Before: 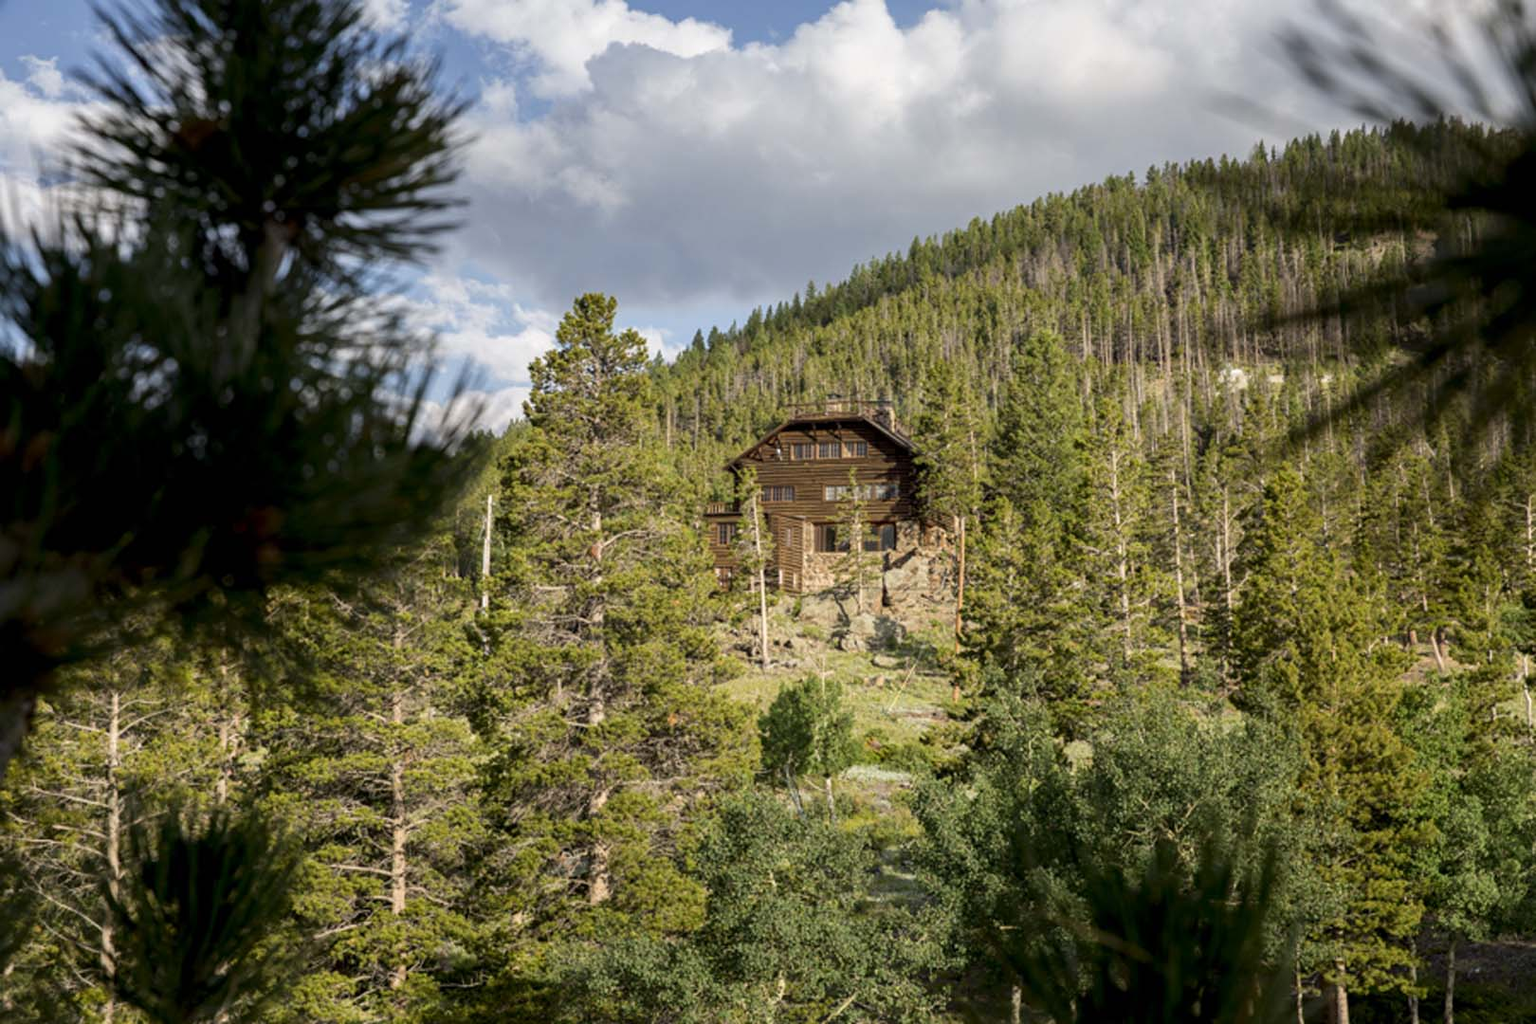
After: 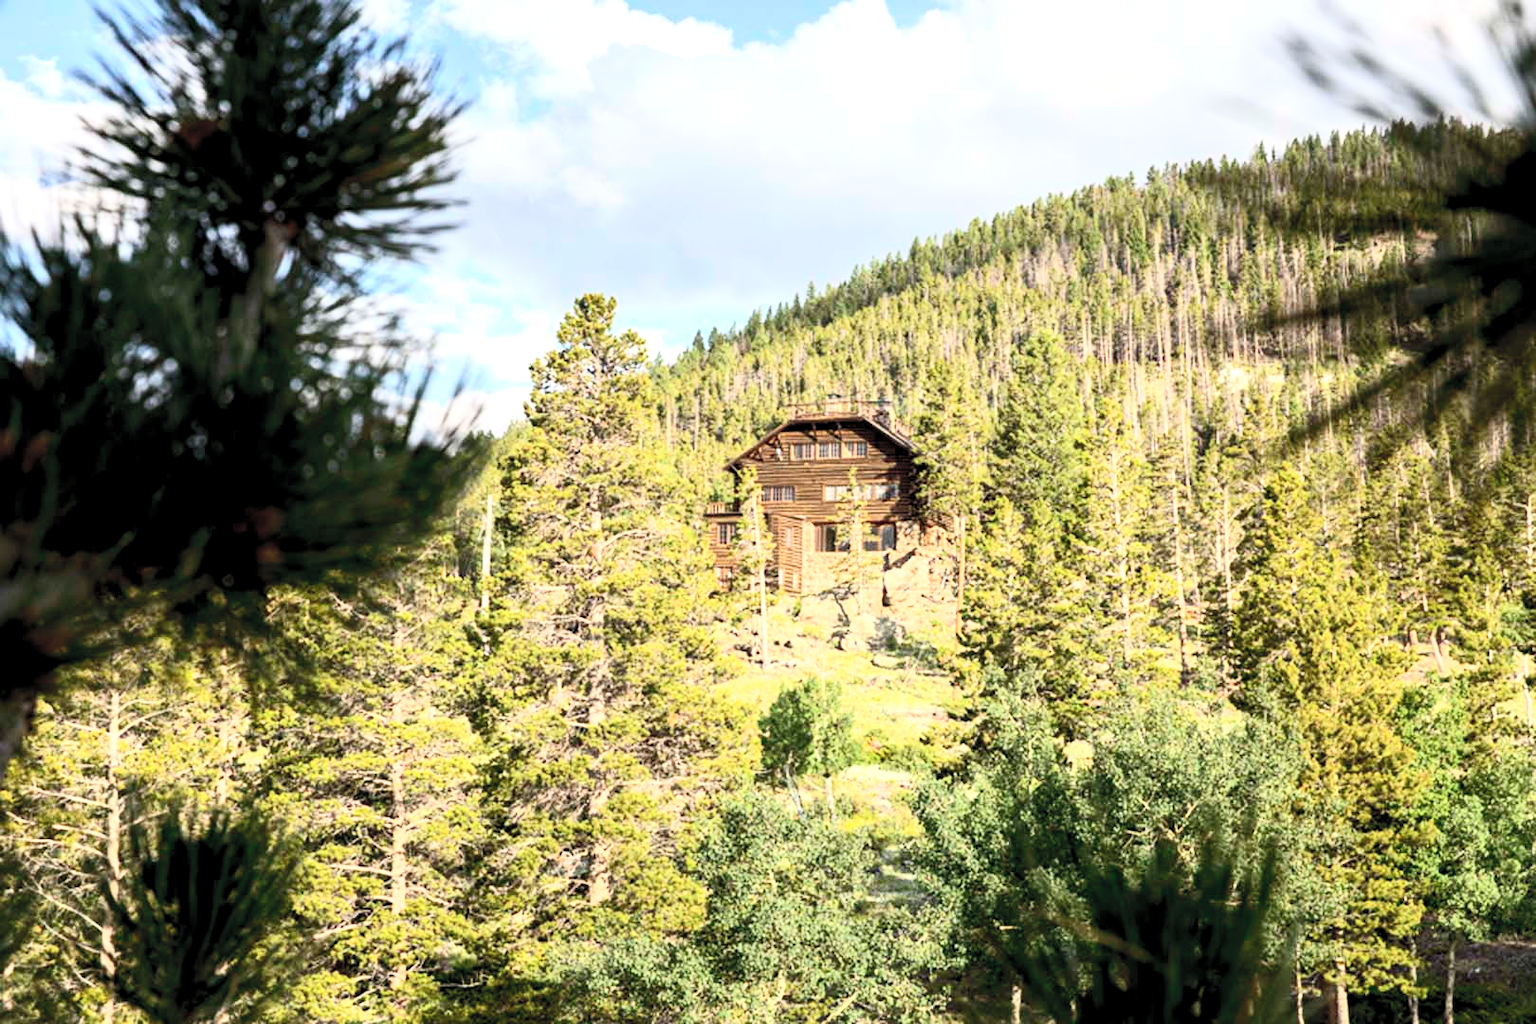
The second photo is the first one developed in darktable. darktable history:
contrast brightness saturation: contrast 0.39, brightness 0.53
exposure: exposure 0.6 EV, compensate highlight preservation false
vibrance: on, module defaults
local contrast: highlights 100%, shadows 100%, detail 120%, midtone range 0.2
